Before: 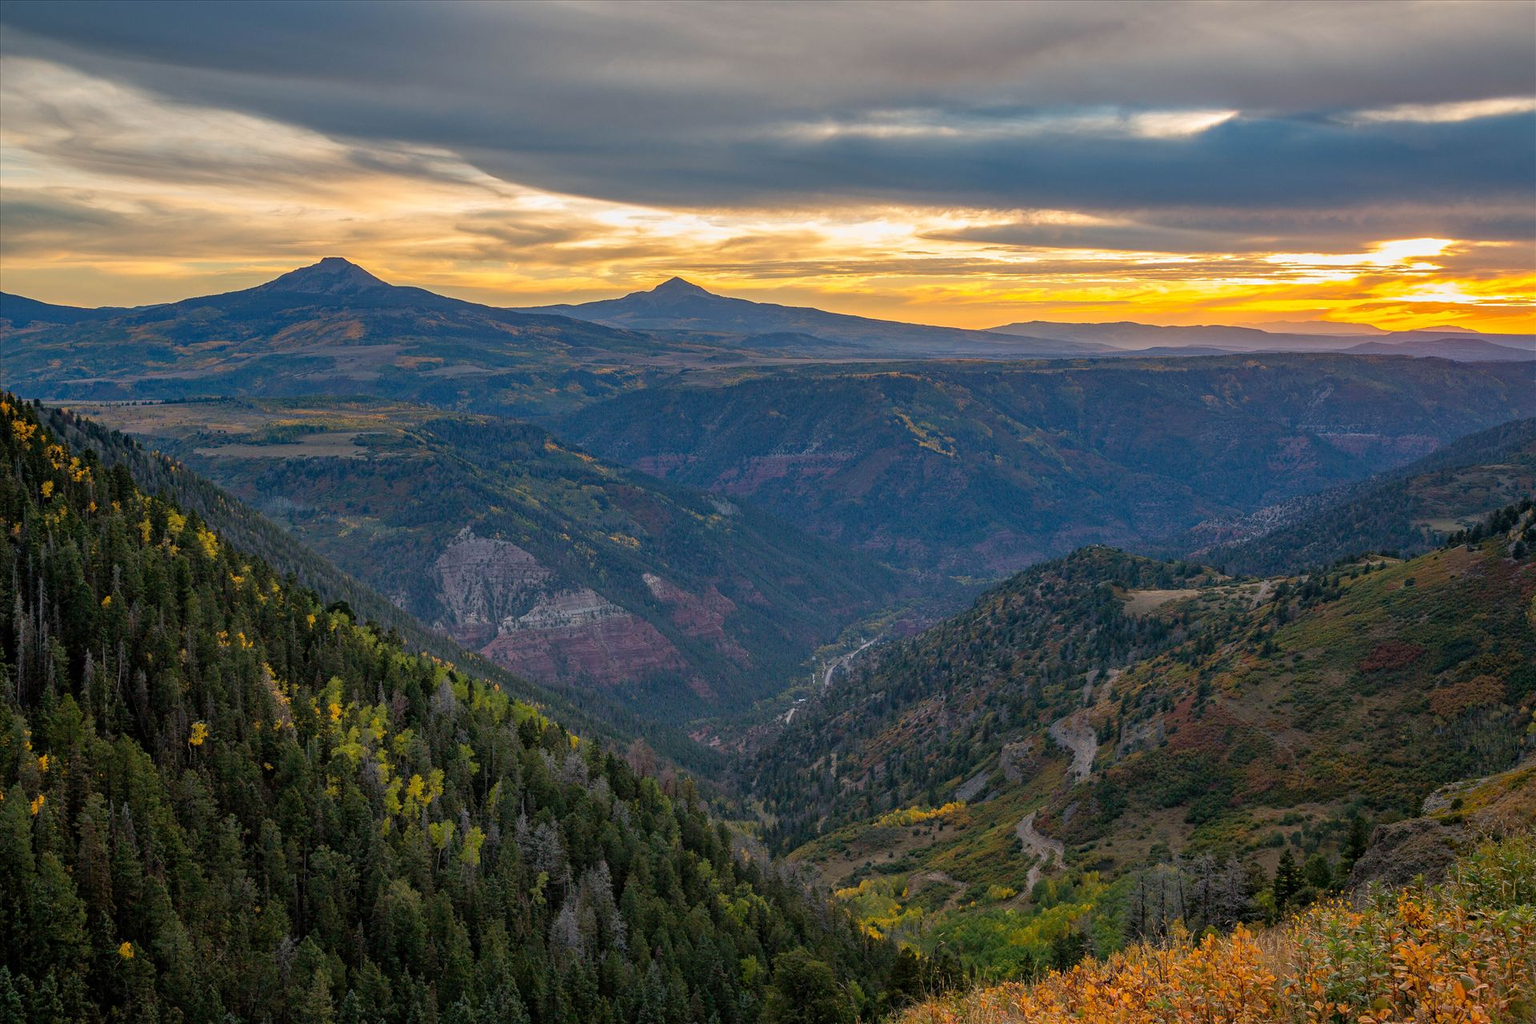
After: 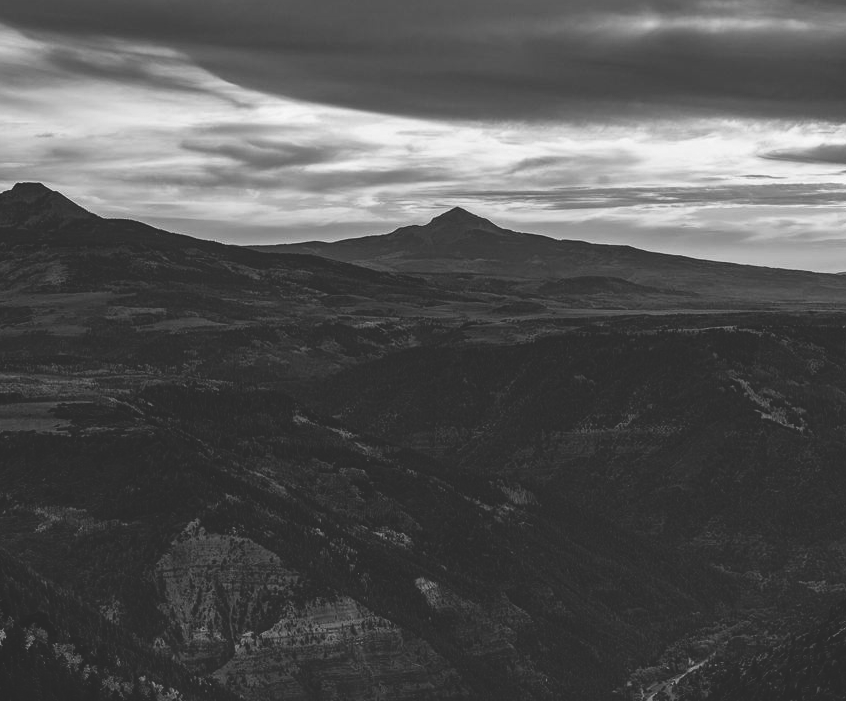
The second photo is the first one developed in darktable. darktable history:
monochrome: on, module defaults
color balance: output saturation 98.5%
crop: left 20.248%, top 10.86%, right 35.675%, bottom 34.321%
base curve: curves: ch0 [(0, 0.02) (0.083, 0.036) (1, 1)], preserve colors none
